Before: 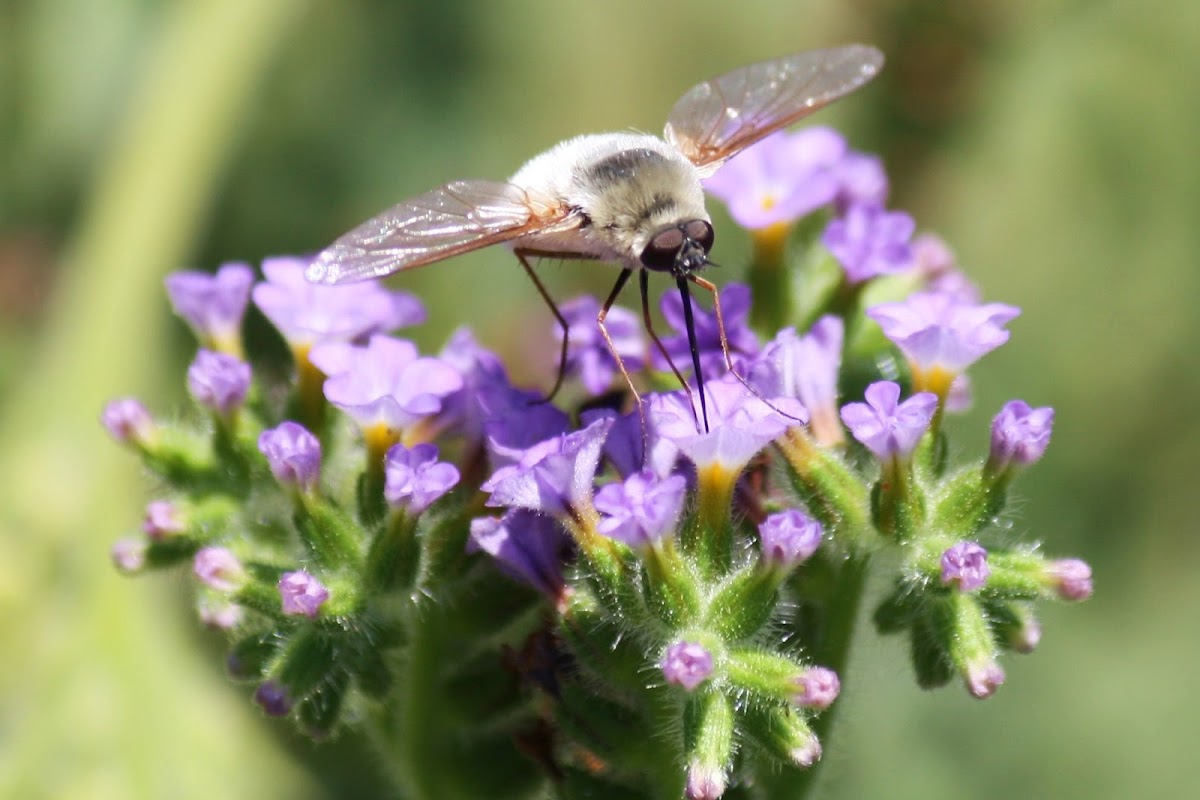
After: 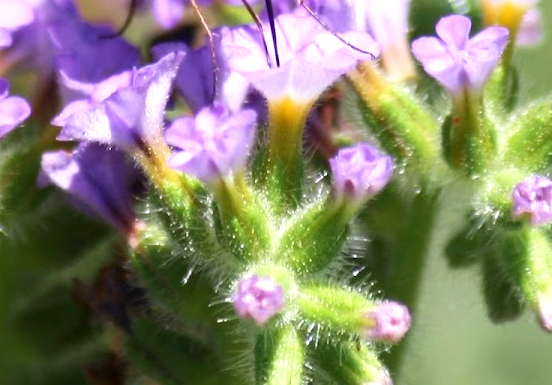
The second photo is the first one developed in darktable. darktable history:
exposure: black level correction 0.001, exposure 0.498 EV, compensate highlight preservation false
crop: left 35.785%, top 45.789%, right 18.091%, bottom 6.062%
